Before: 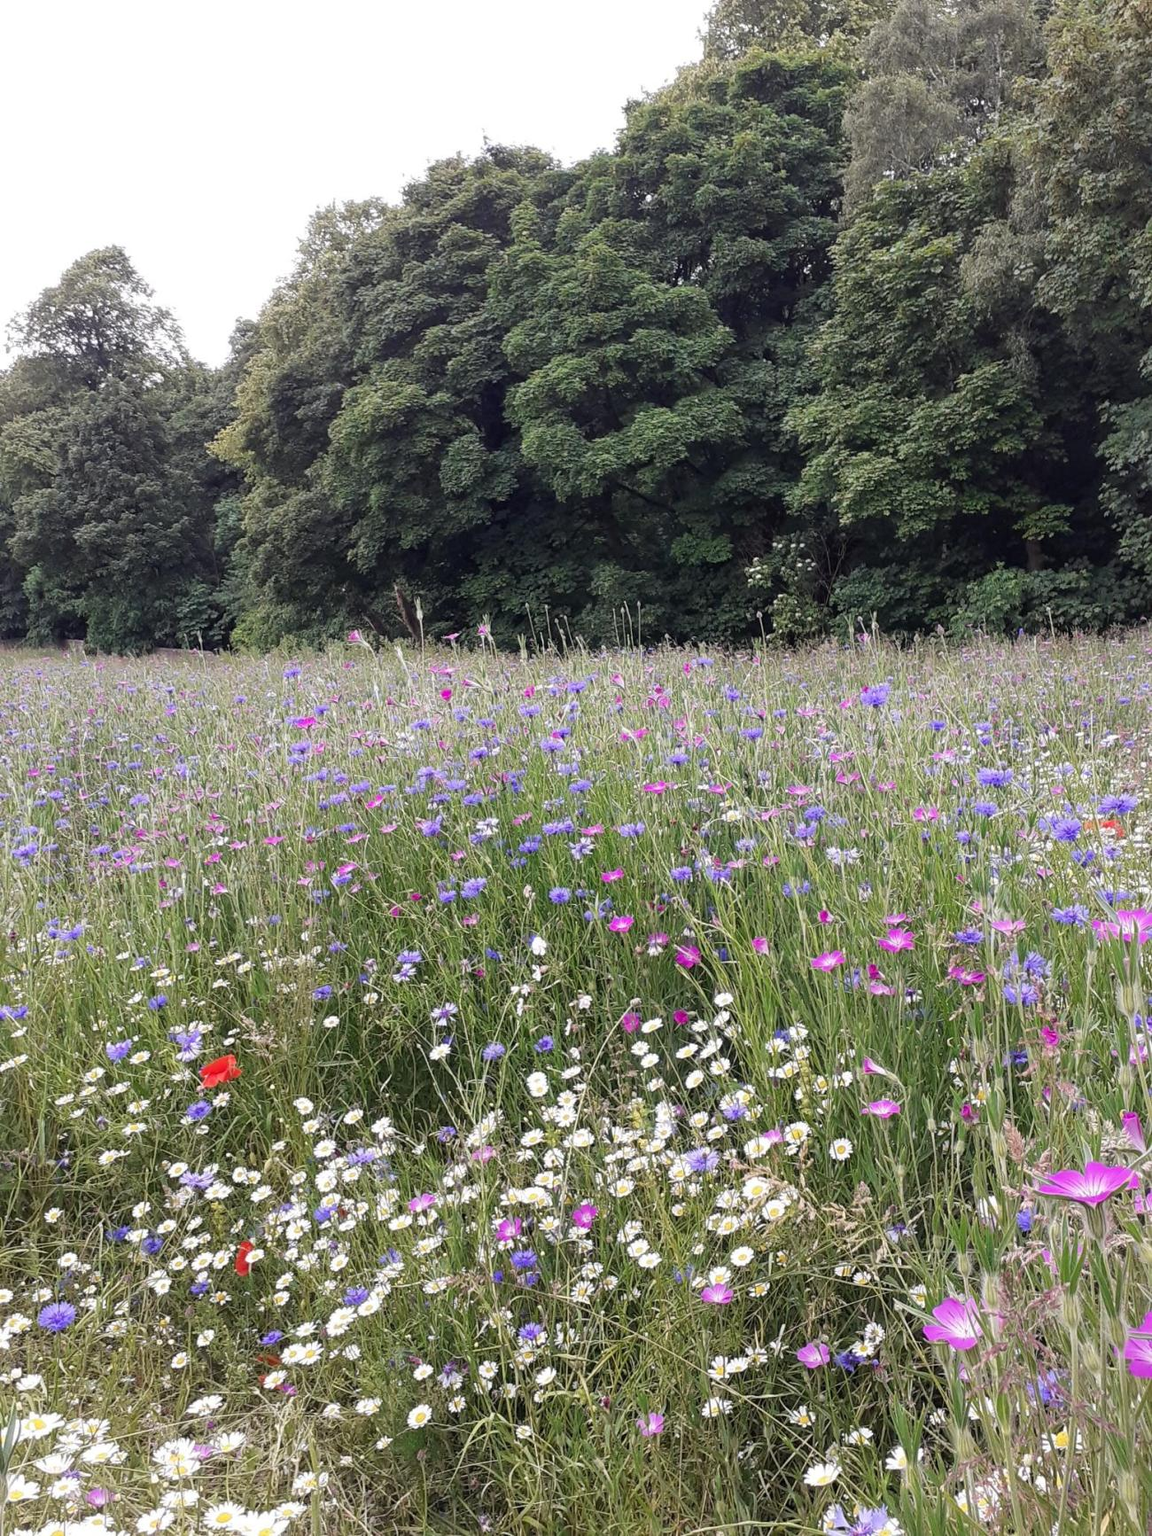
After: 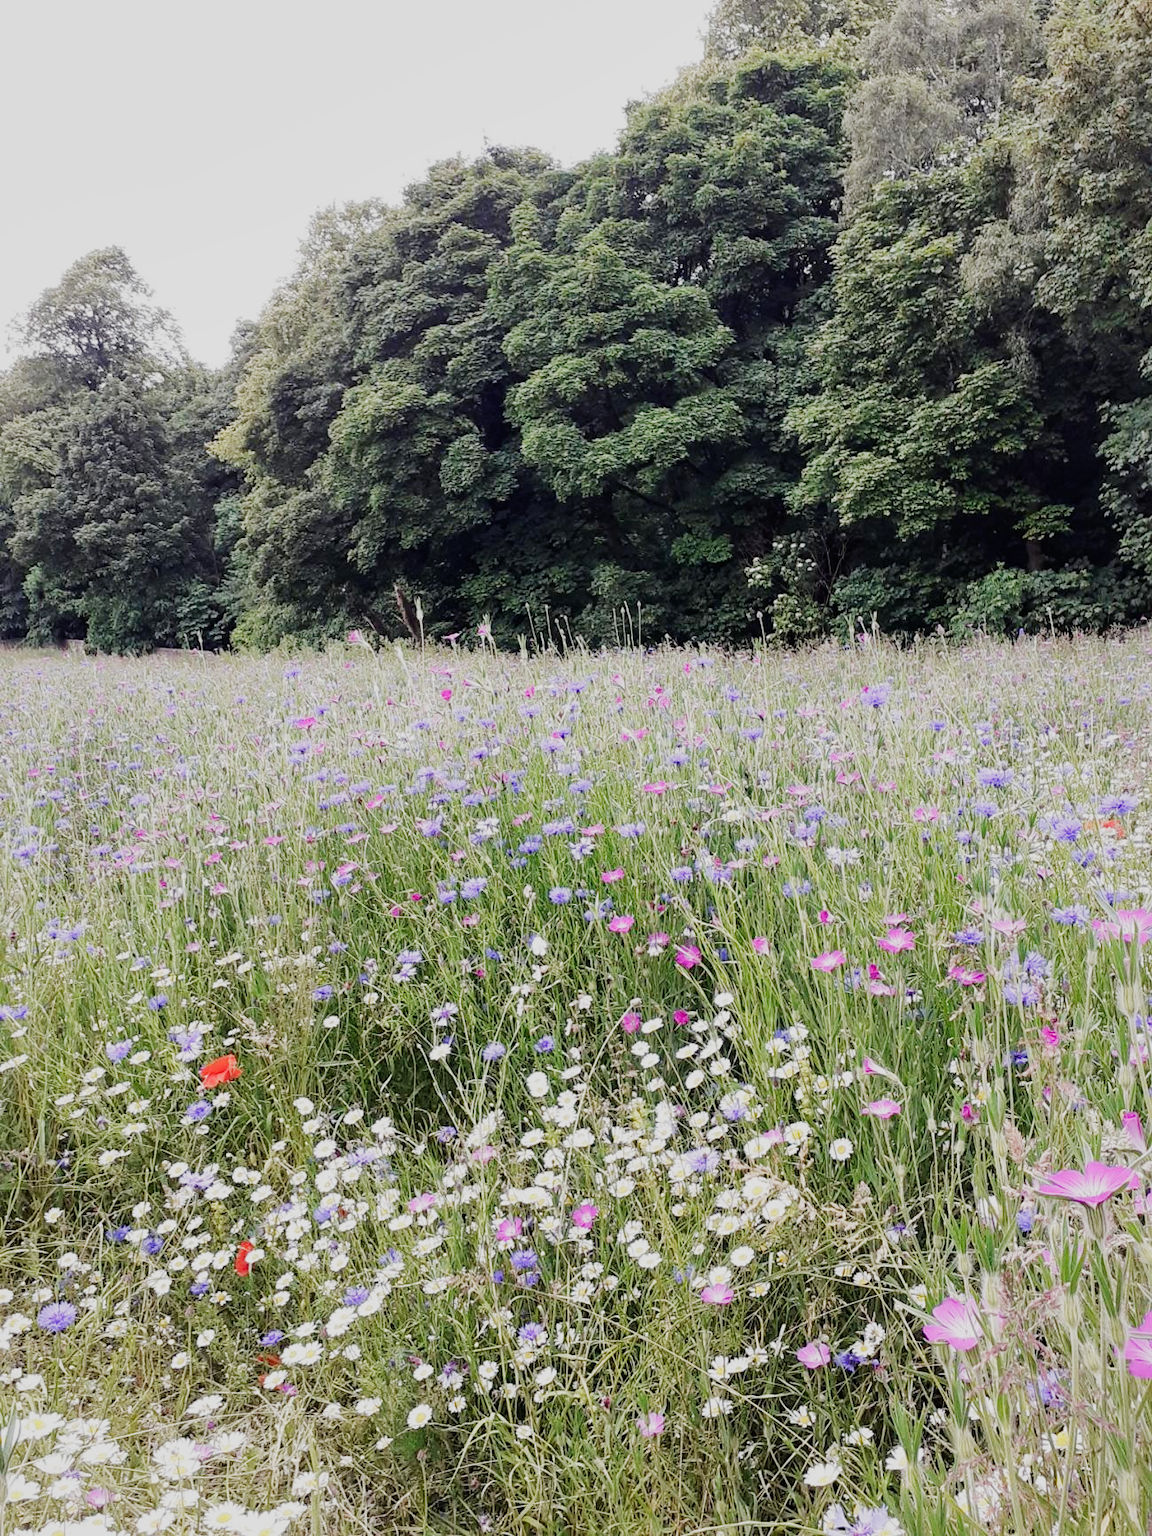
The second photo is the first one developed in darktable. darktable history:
shadows and highlights: shadows -20, white point adjustment -2, highlights -35
sigmoid: skew -0.2, preserve hue 0%, red attenuation 0.1, red rotation 0.035, green attenuation 0.1, green rotation -0.017, blue attenuation 0.15, blue rotation -0.052, base primaries Rec2020
exposure: black level correction 0, exposure 0.7 EV, compensate exposure bias true, compensate highlight preservation false
